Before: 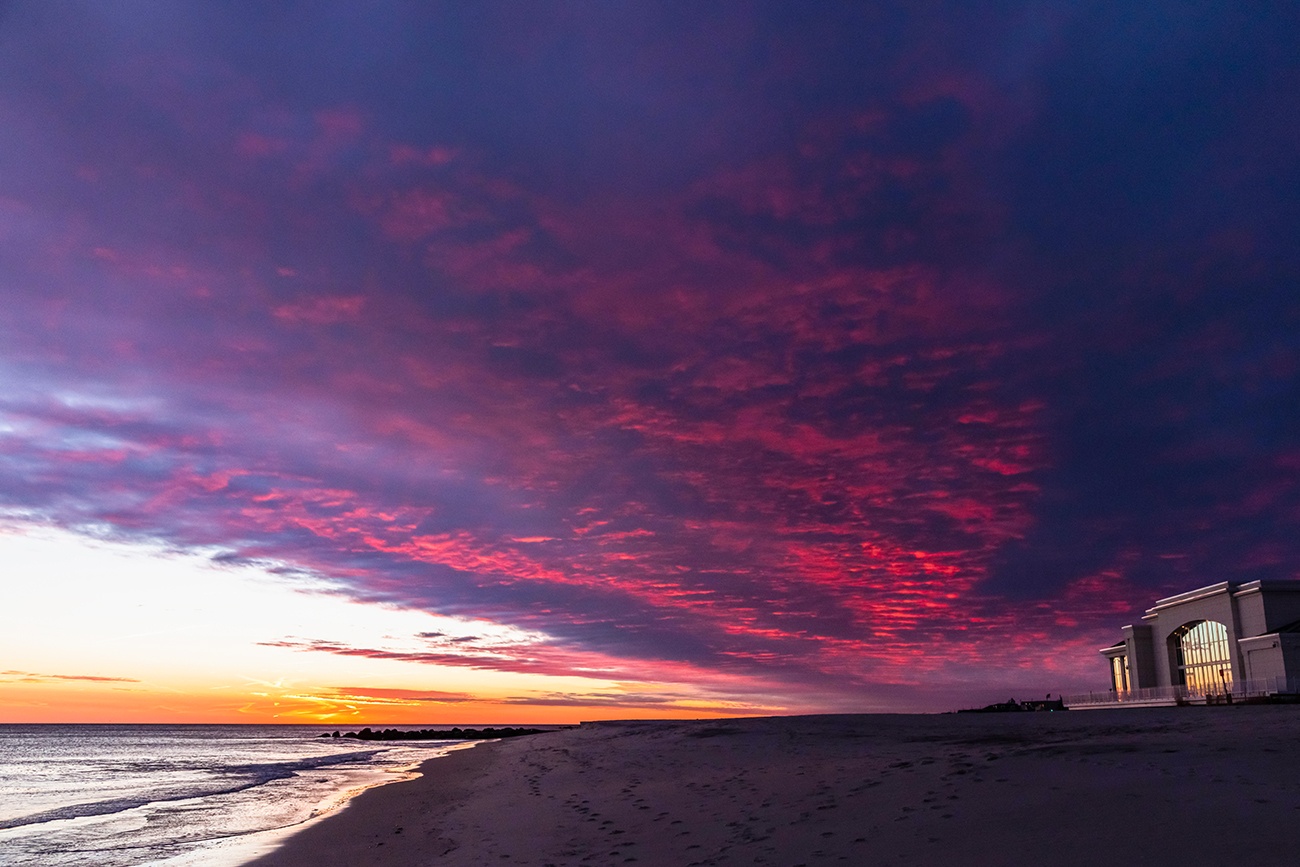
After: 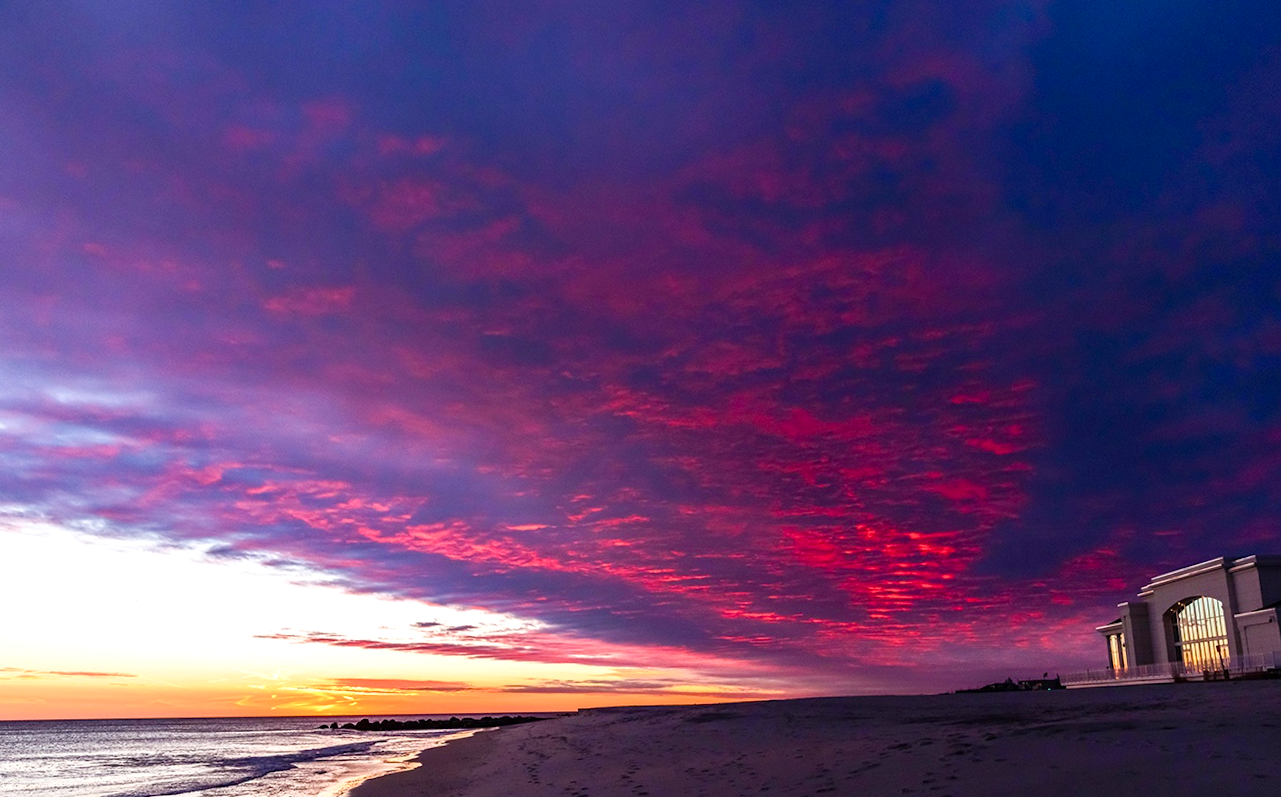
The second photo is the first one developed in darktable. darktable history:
crop: top 0.448%, right 0.264%, bottom 5.045%
rotate and perspective: rotation -1°, crop left 0.011, crop right 0.989, crop top 0.025, crop bottom 0.975
color balance rgb: linear chroma grading › shadows 32%, linear chroma grading › global chroma -2%, linear chroma grading › mid-tones 4%, perceptual saturation grading › global saturation -2%, perceptual saturation grading › highlights -8%, perceptual saturation grading › mid-tones 8%, perceptual saturation grading › shadows 4%, perceptual brilliance grading › highlights 8%, perceptual brilliance grading › mid-tones 4%, perceptual brilliance grading › shadows 2%, global vibrance 16%, saturation formula JzAzBz (2021)
